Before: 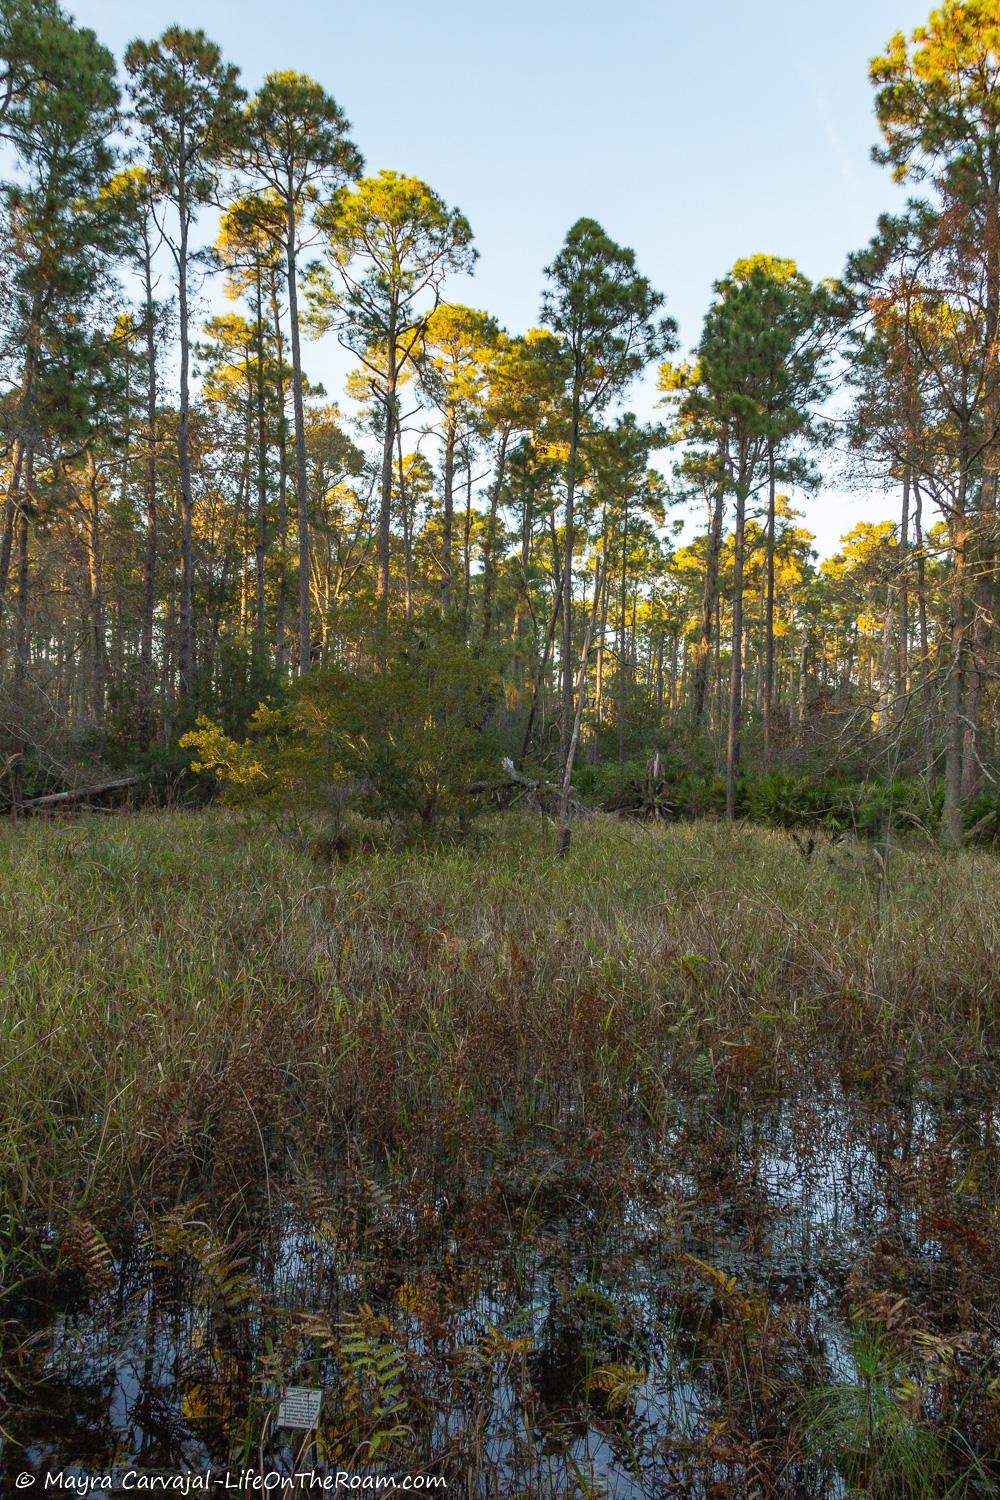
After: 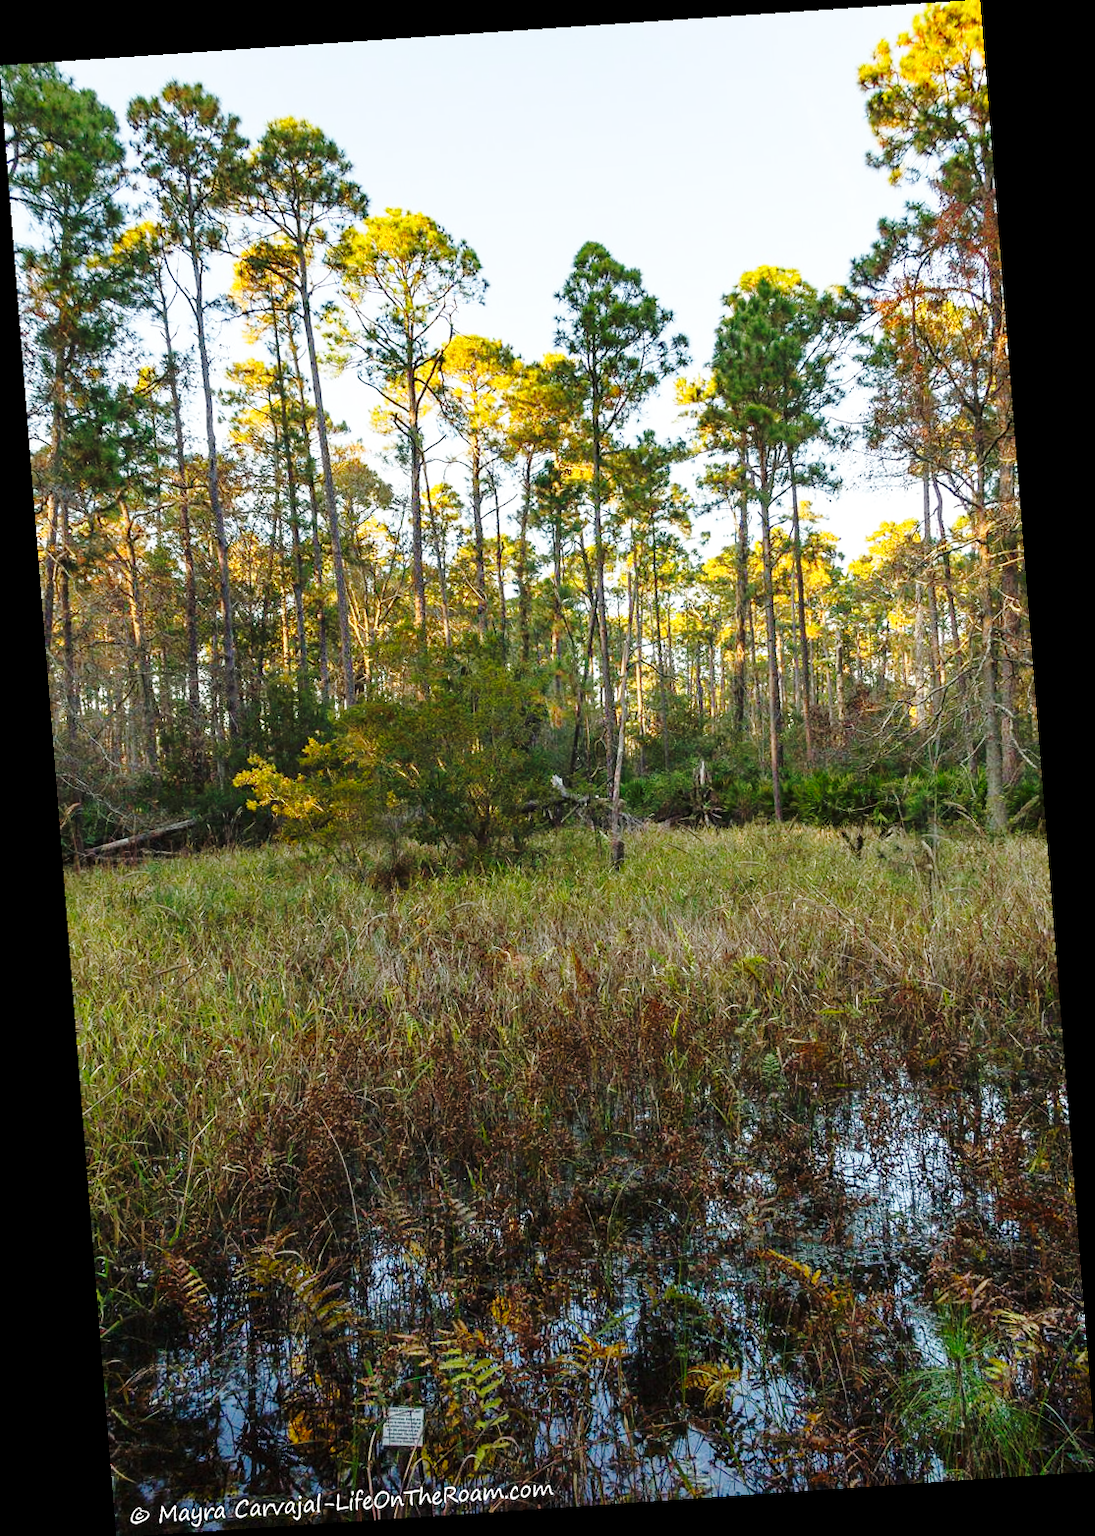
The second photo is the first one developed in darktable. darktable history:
rotate and perspective: rotation -4.2°, shear 0.006, automatic cropping off
base curve: curves: ch0 [(0, 0) (0.036, 0.037) (0.121, 0.228) (0.46, 0.76) (0.859, 0.983) (1, 1)], preserve colors none
